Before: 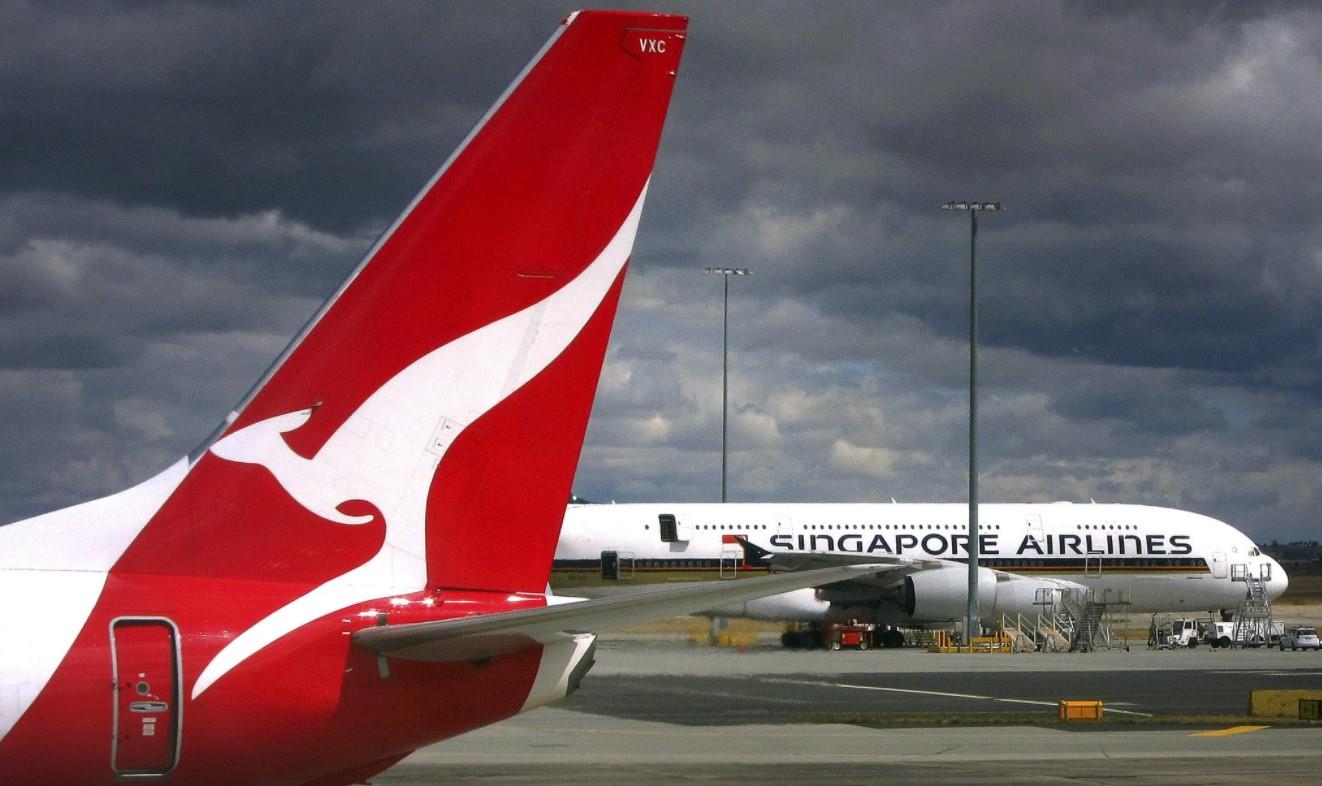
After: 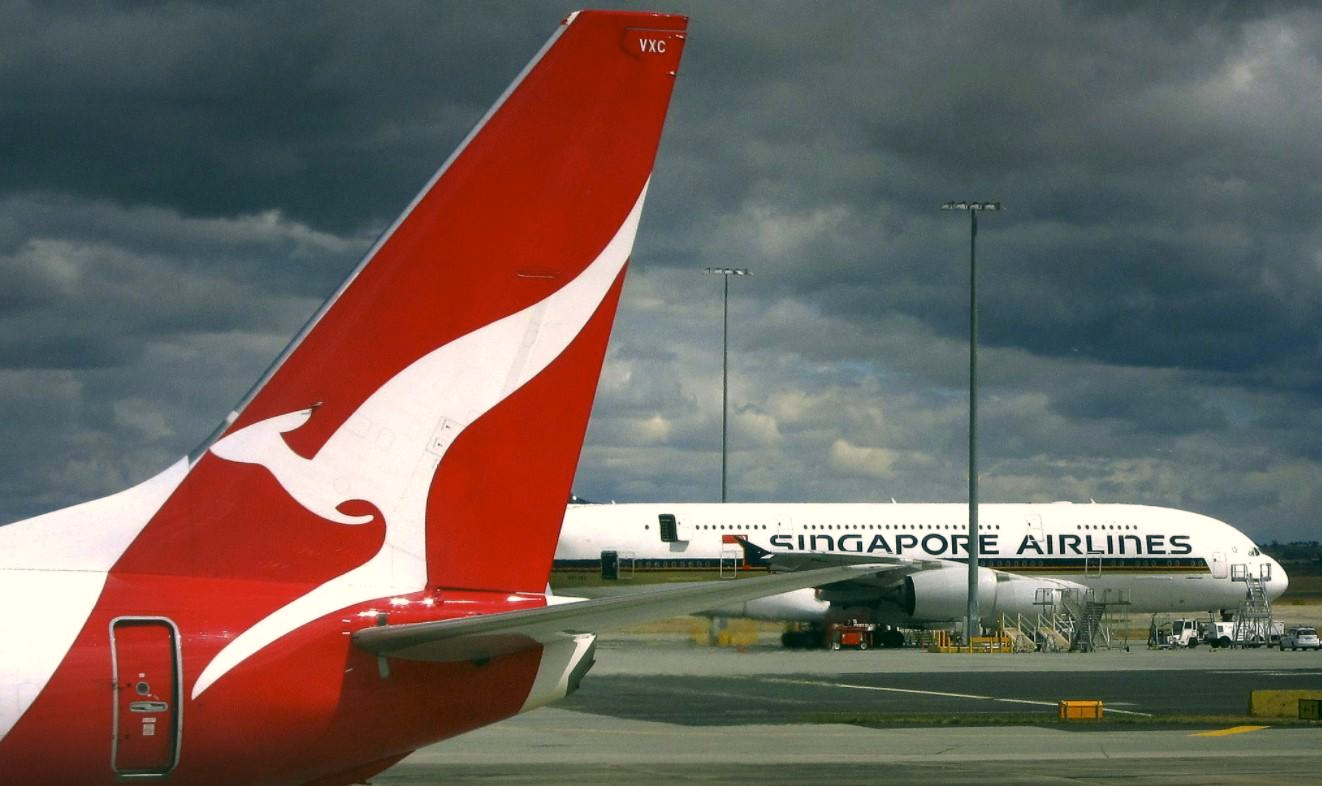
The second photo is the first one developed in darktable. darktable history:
white balance: red 1.004, blue 1.024
color correction: highlights a* -0.482, highlights b* 9.48, shadows a* -9.48, shadows b* 0.803
